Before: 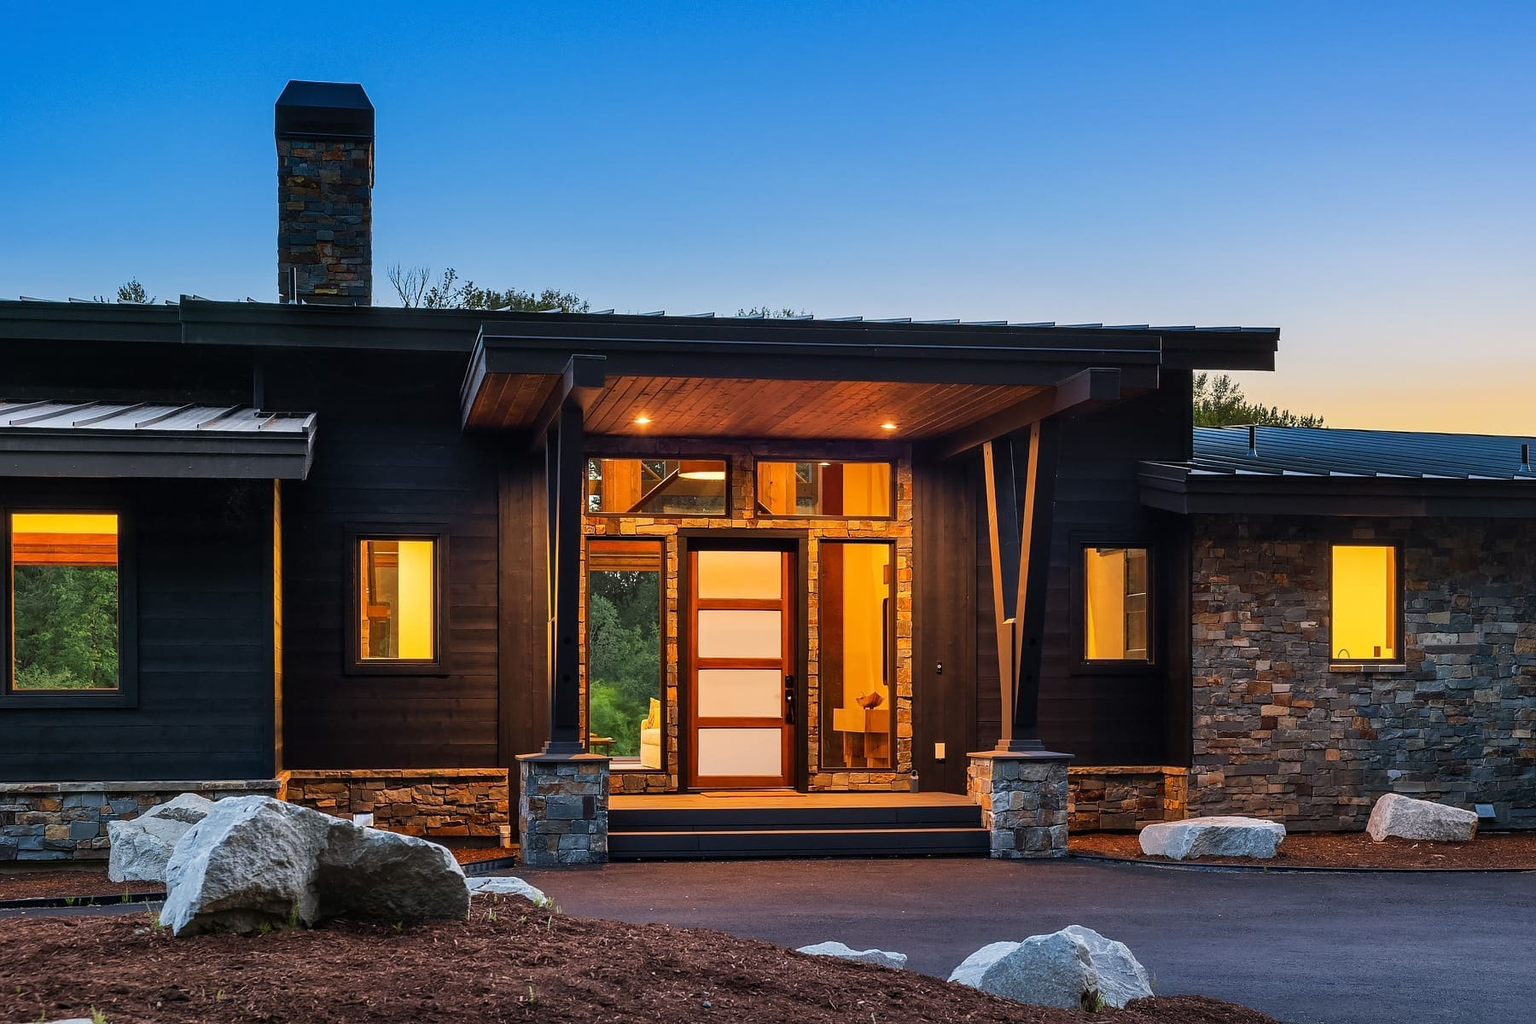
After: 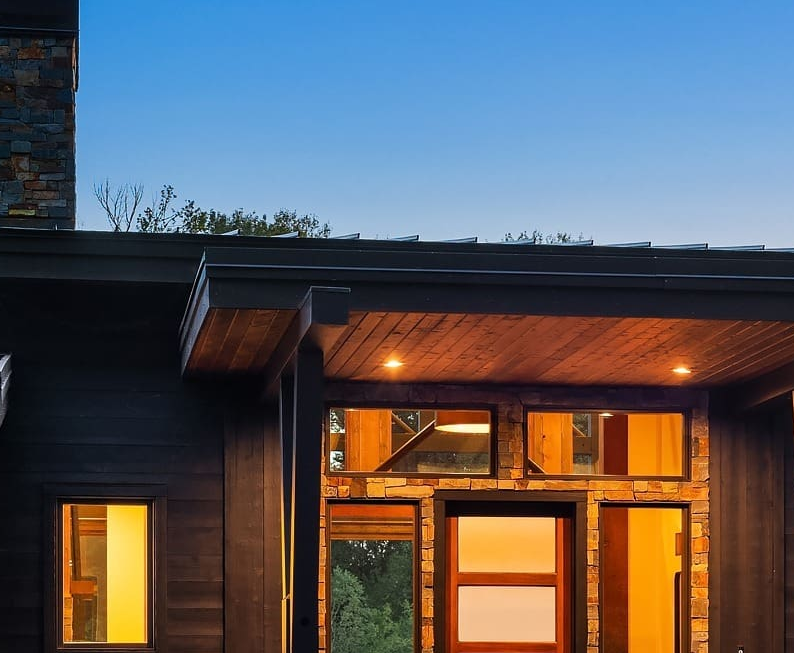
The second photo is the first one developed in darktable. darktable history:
crop: left 20.046%, top 10.824%, right 35.835%, bottom 34.755%
